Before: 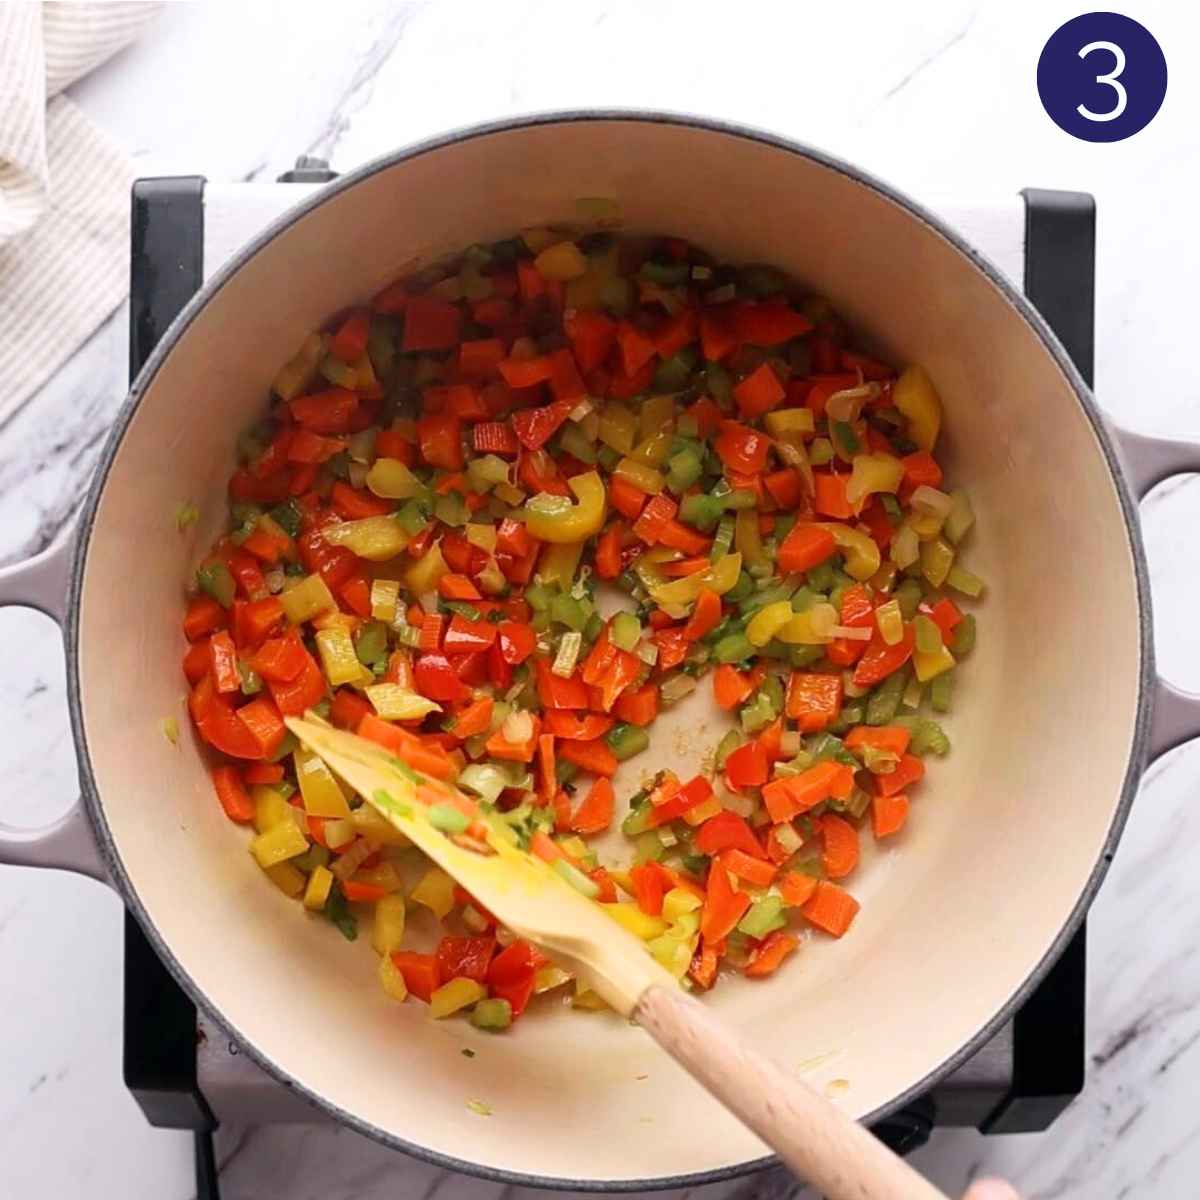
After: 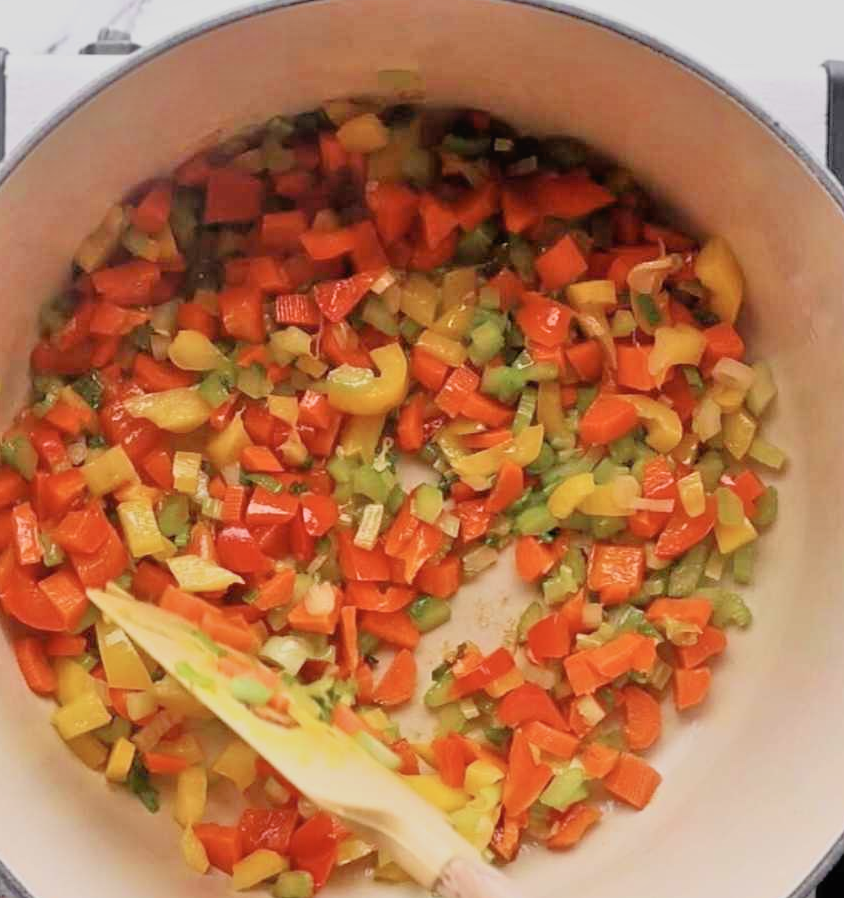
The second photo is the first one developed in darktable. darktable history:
tone curve: curves: ch0 [(0, 0) (0.003, 0.022) (0.011, 0.027) (0.025, 0.038) (0.044, 0.056) (0.069, 0.081) (0.1, 0.11) (0.136, 0.145) (0.177, 0.185) (0.224, 0.229) (0.277, 0.278) (0.335, 0.335) (0.399, 0.399) (0.468, 0.468) (0.543, 0.543) (0.623, 0.623) (0.709, 0.705) (0.801, 0.793) (0.898, 0.887) (1, 1)], color space Lab, independent channels, preserve colors none
tone equalizer: -7 EV 0.146 EV, -6 EV 0.631 EV, -5 EV 1.13 EV, -4 EV 1.35 EV, -3 EV 1.18 EV, -2 EV 0.6 EV, -1 EV 0.147 EV, mask exposure compensation -0.494 EV
contrast brightness saturation: contrast 0.113, saturation -0.153
crop and rotate: left 16.56%, top 10.684%, right 13.033%, bottom 14.451%
filmic rgb: black relative exposure -7.98 EV, white relative exposure 4.03 EV, hardness 4.2, color science v6 (2022)
